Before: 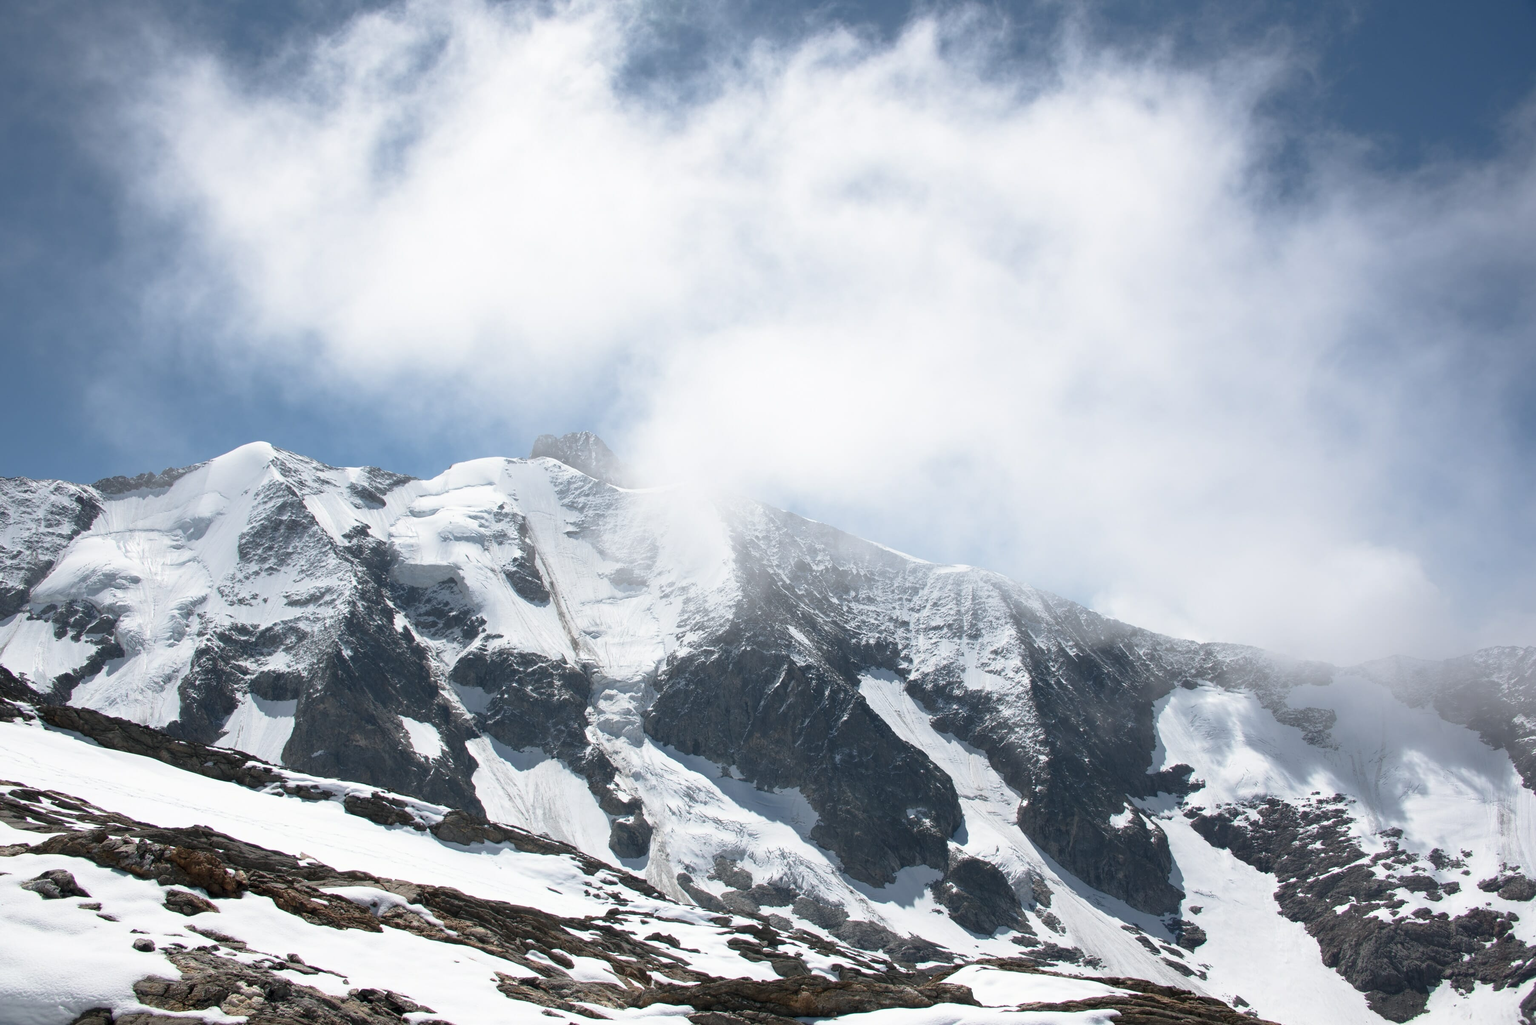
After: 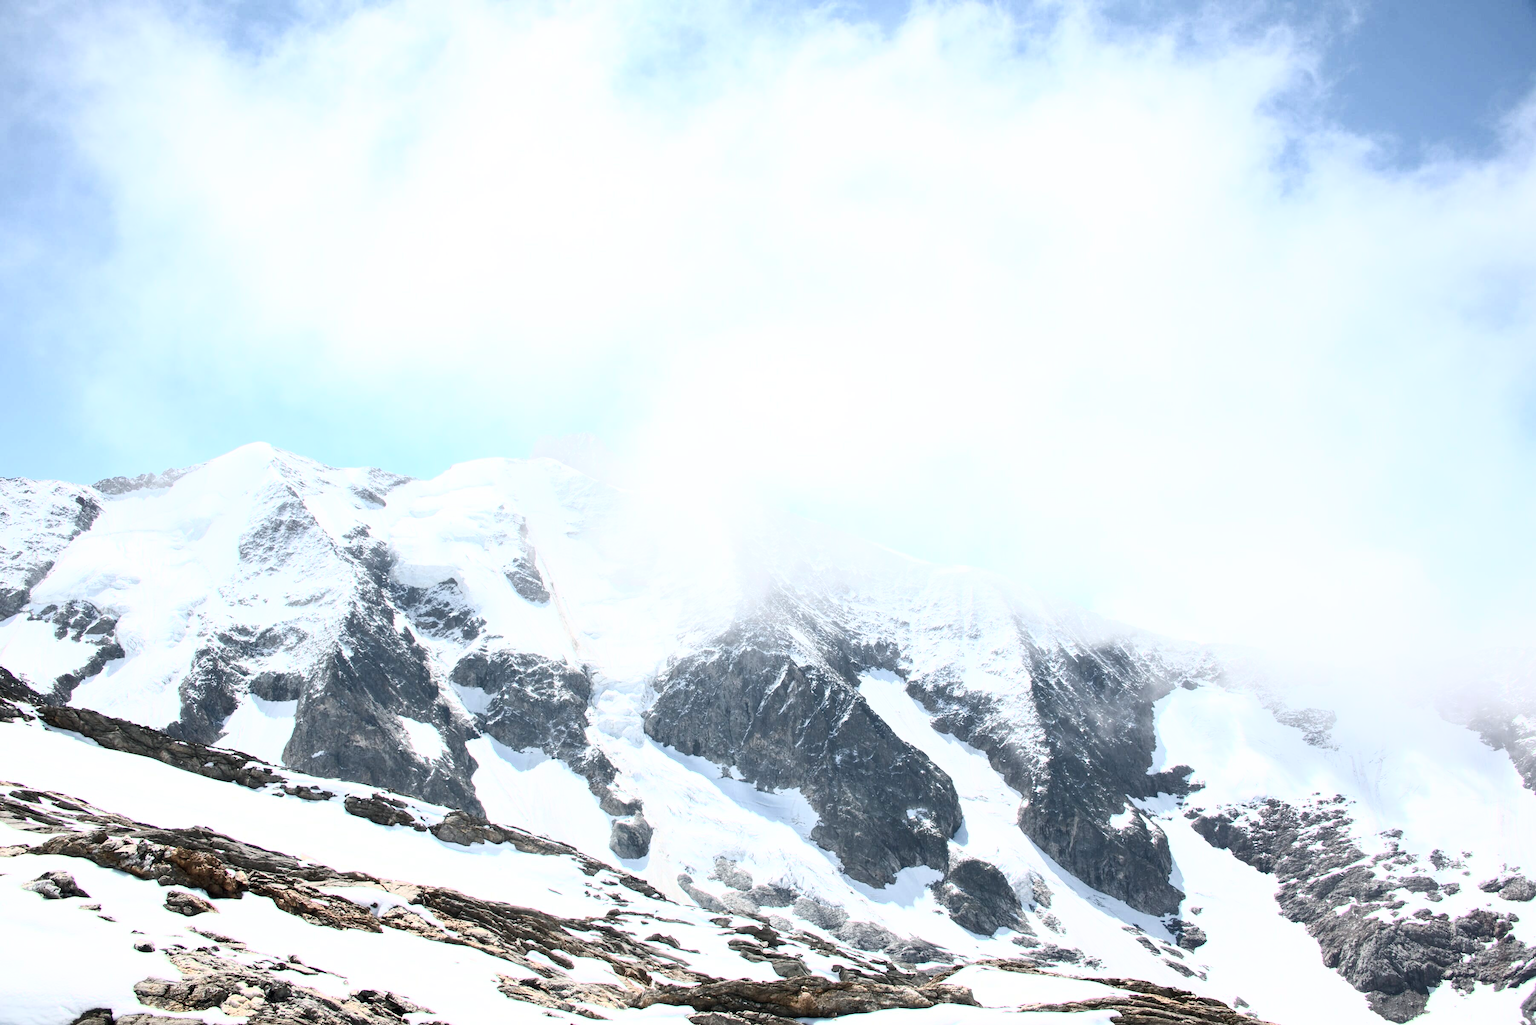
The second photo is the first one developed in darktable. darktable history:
contrast brightness saturation: contrast 0.23, brightness 0.1, saturation 0.29
tone curve: curves: ch0 [(0, 0) (0.003, 0.003) (0.011, 0.011) (0.025, 0.026) (0.044, 0.045) (0.069, 0.087) (0.1, 0.141) (0.136, 0.202) (0.177, 0.271) (0.224, 0.357) (0.277, 0.461) (0.335, 0.583) (0.399, 0.685) (0.468, 0.782) (0.543, 0.867) (0.623, 0.927) (0.709, 0.96) (0.801, 0.975) (0.898, 0.987) (1, 1)], color space Lab, independent channels, preserve colors none
